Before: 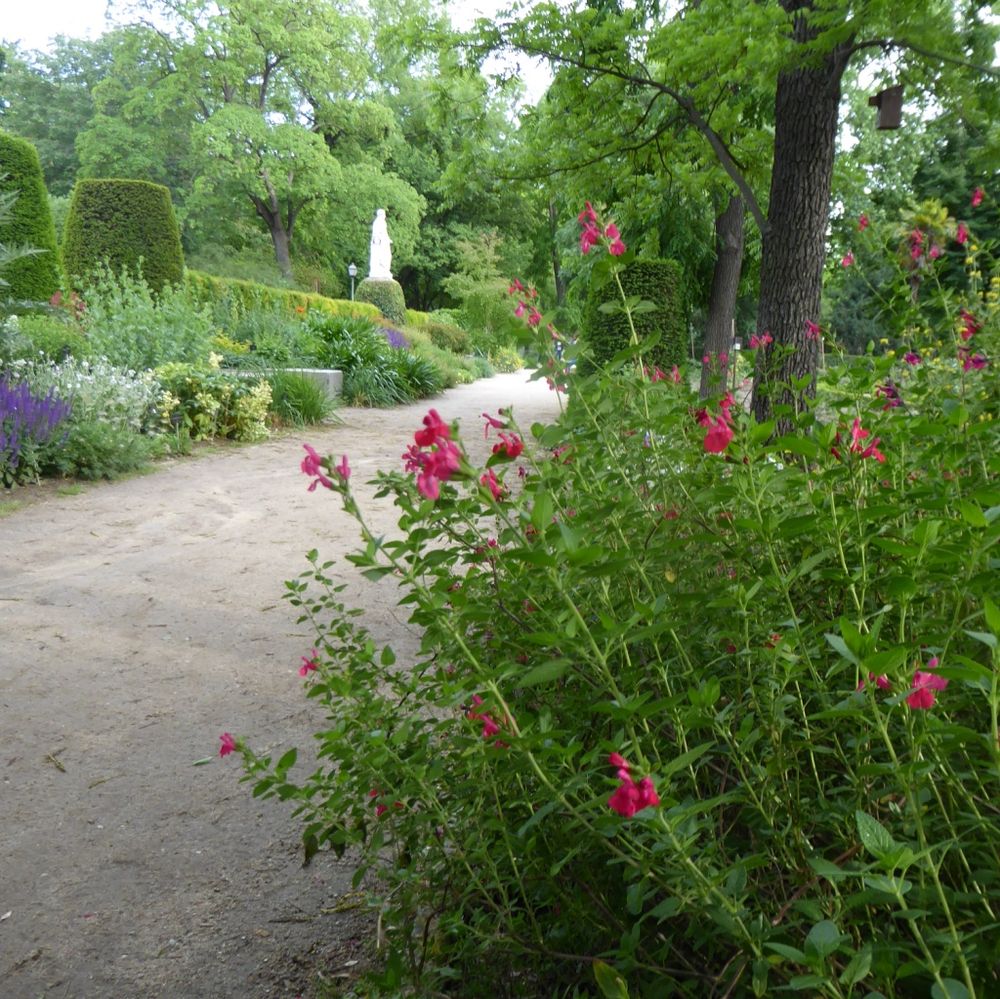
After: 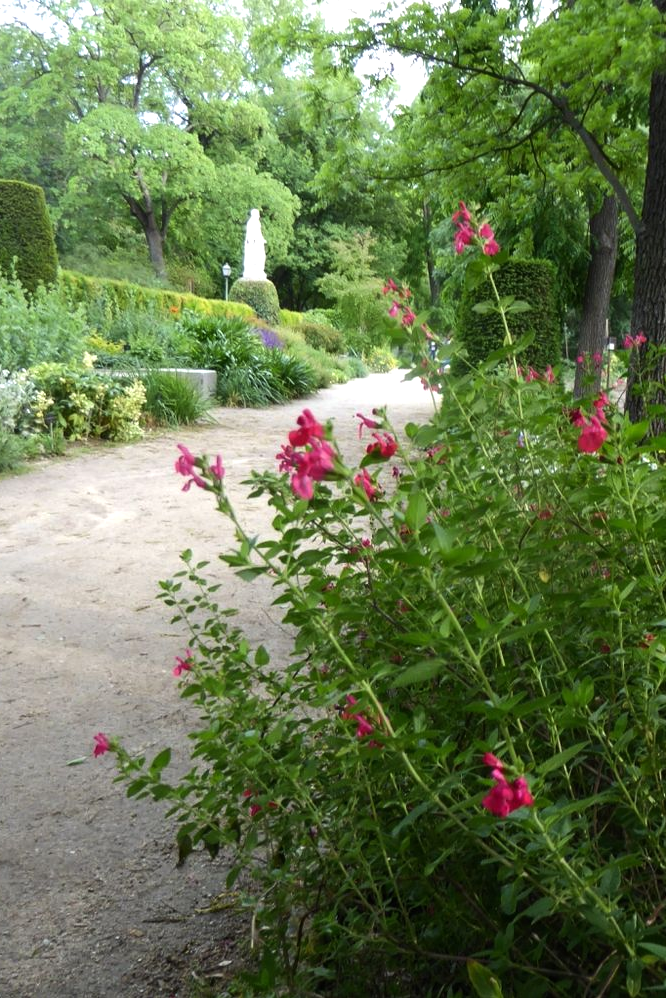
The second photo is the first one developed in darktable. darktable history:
crop and rotate: left 12.673%, right 20.66%
tone equalizer: -8 EV -0.417 EV, -7 EV -0.389 EV, -6 EV -0.333 EV, -5 EV -0.222 EV, -3 EV 0.222 EV, -2 EV 0.333 EV, -1 EV 0.389 EV, +0 EV 0.417 EV, edges refinement/feathering 500, mask exposure compensation -1.57 EV, preserve details no
